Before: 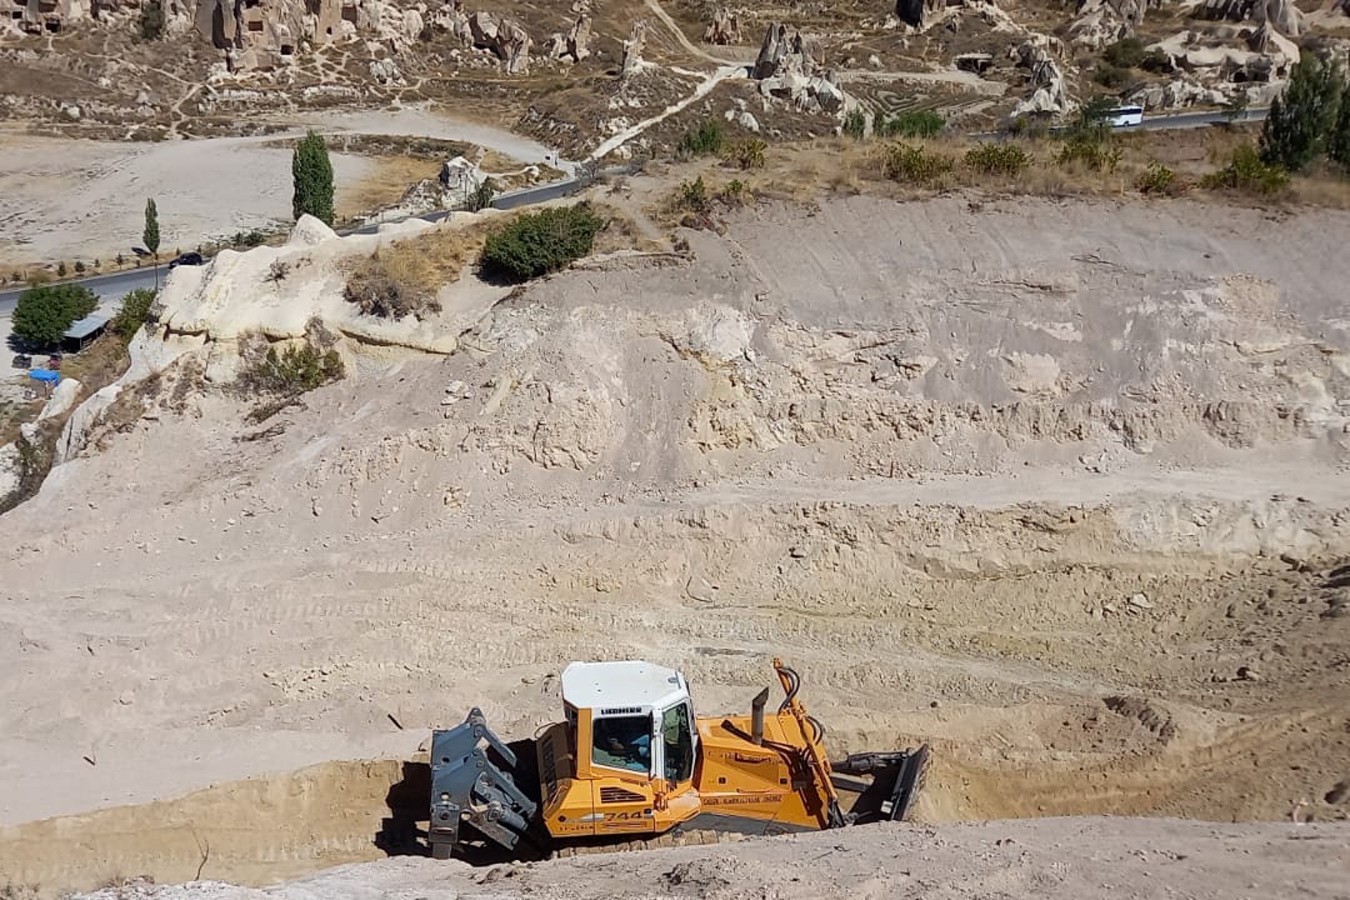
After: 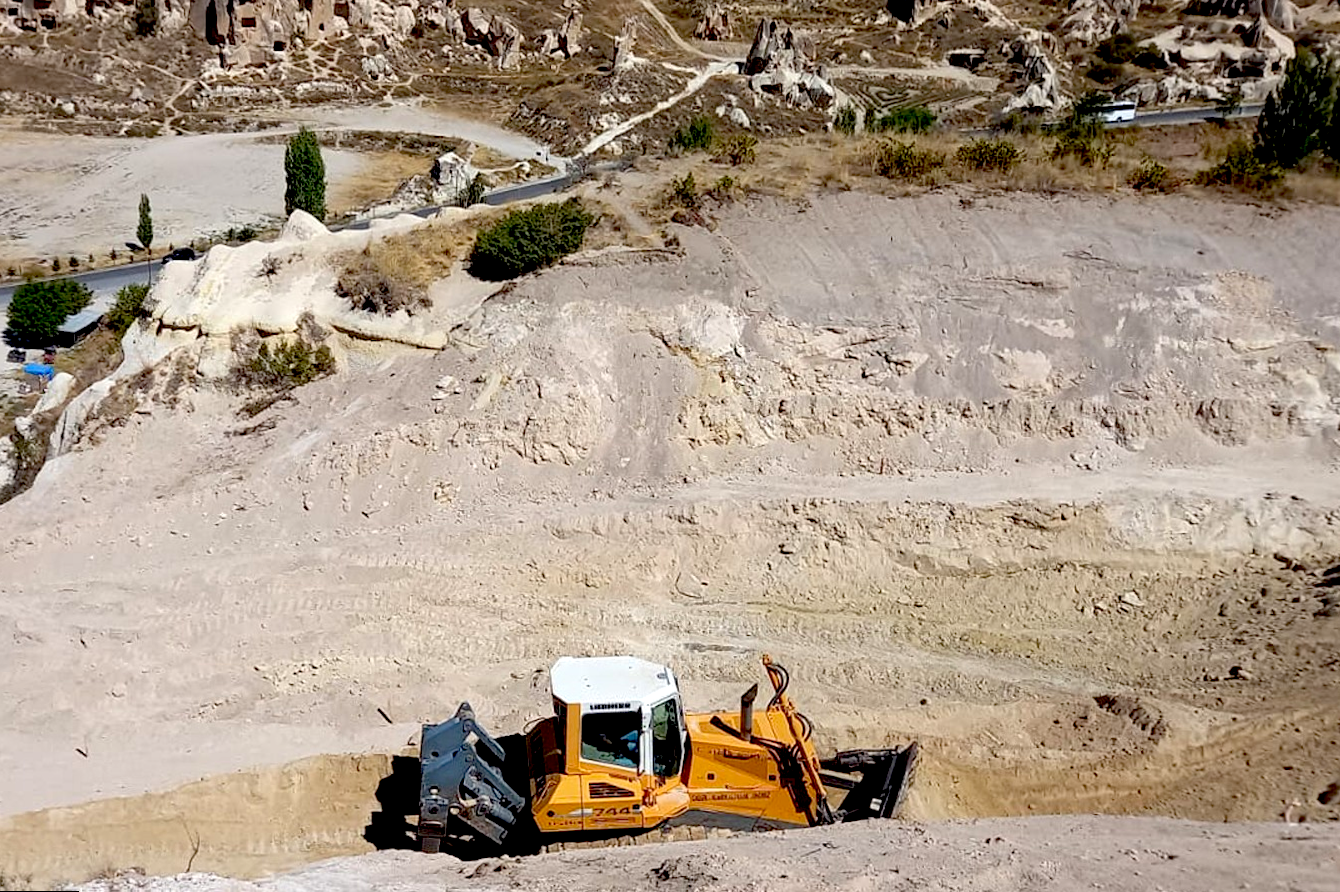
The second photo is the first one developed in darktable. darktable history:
exposure: black level correction 0.031, exposure 0.304 EV, compensate highlight preservation false
rotate and perspective: rotation 0.192°, lens shift (horizontal) -0.015, crop left 0.005, crop right 0.996, crop top 0.006, crop bottom 0.99
